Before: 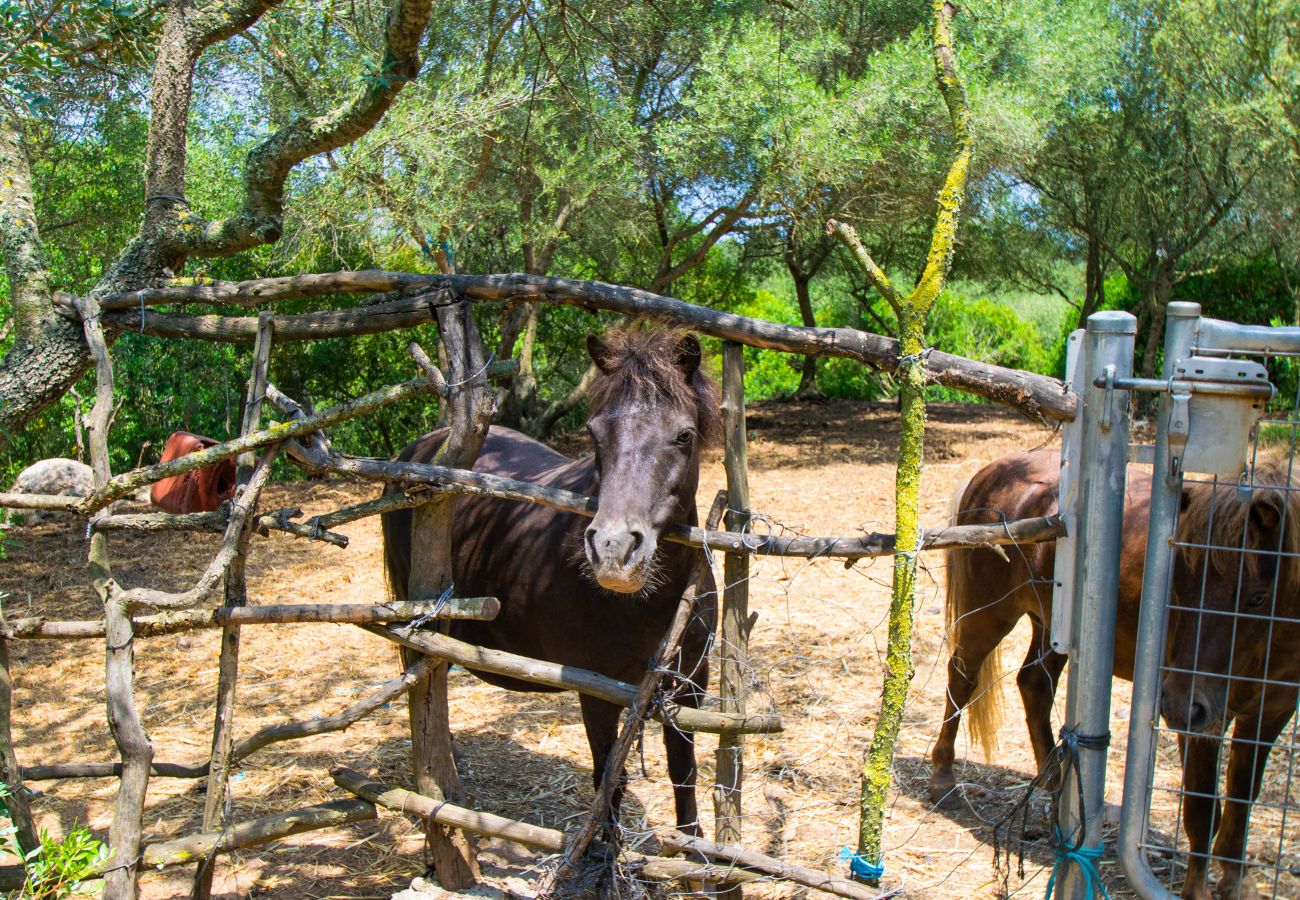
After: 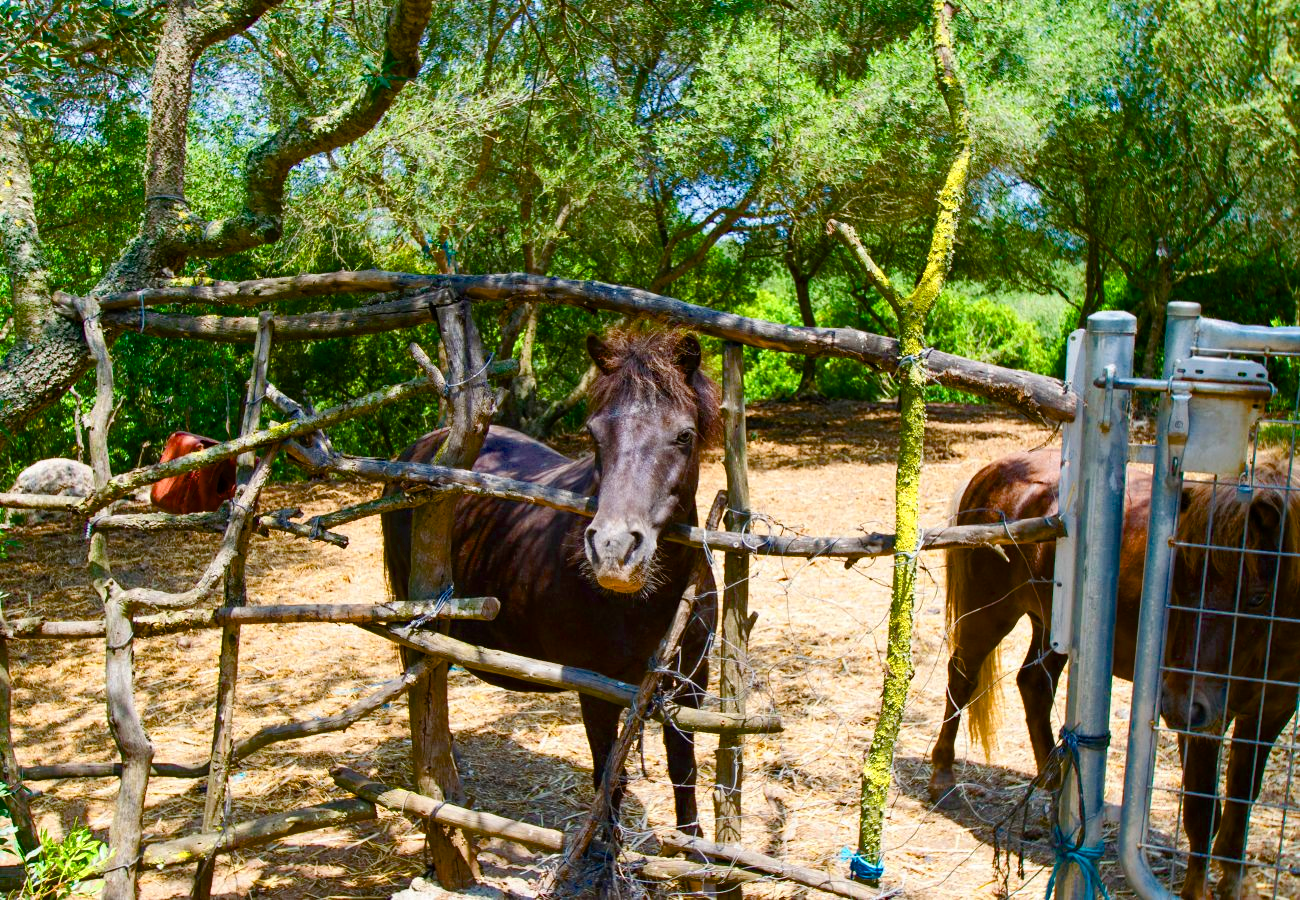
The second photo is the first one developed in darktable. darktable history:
color balance rgb: power › hue 214.07°, linear chroma grading › global chroma 15.172%, perceptual saturation grading › global saturation 14.131%, perceptual saturation grading › highlights -30.285%, perceptual saturation grading › shadows 51.463%, global vibrance 6.781%, saturation formula JzAzBz (2021)
color calibration: illuminant same as pipeline (D50), adaptation XYZ, x 0.346, y 0.358, temperature 5007.61 K
